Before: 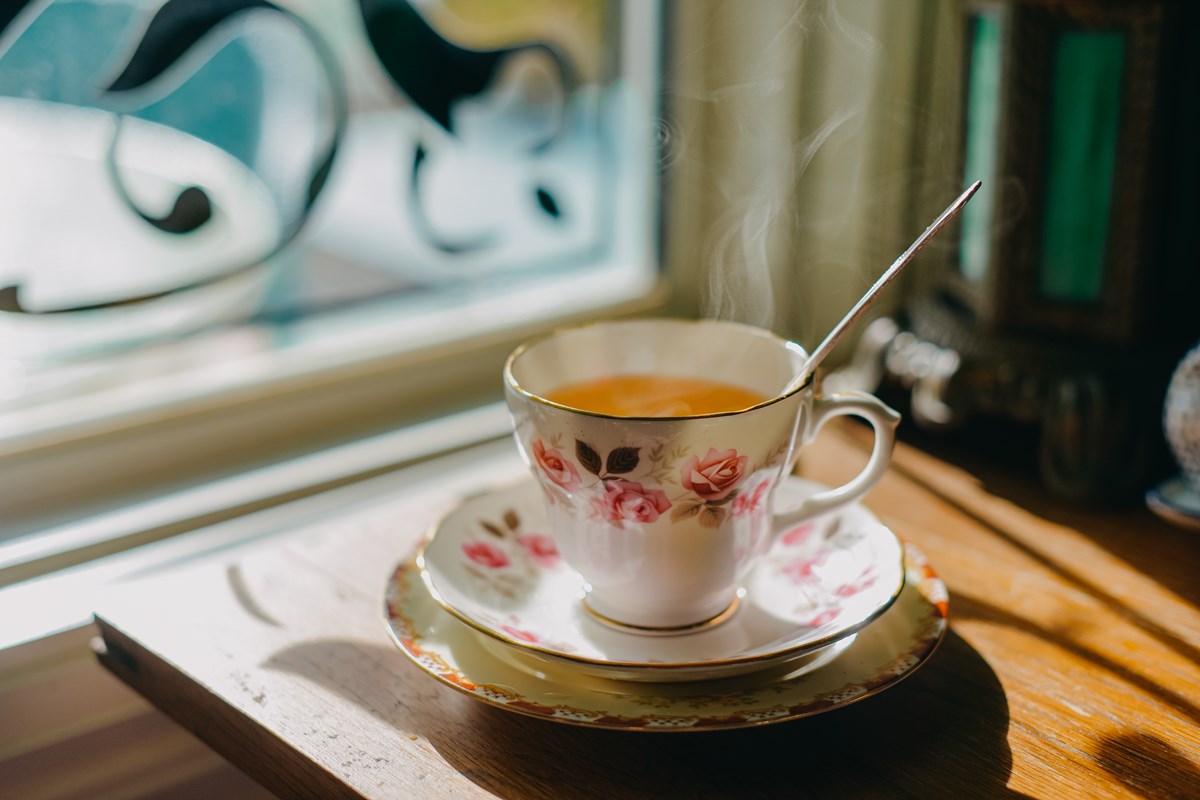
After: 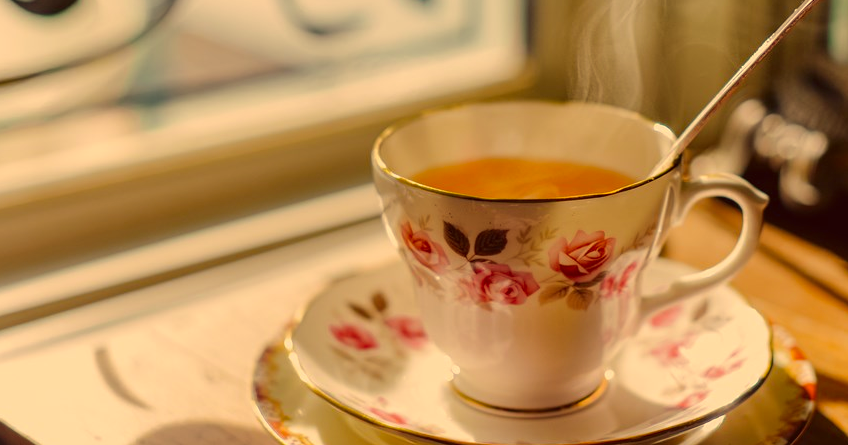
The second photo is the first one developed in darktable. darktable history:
tone equalizer: smoothing diameter 2.1%, edges refinement/feathering 21.88, mask exposure compensation -1.57 EV, filter diffusion 5
crop: left 11.075%, top 27.27%, right 18.246%, bottom 16.994%
color correction: highlights a* 10.03, highlights b* 38.28, shadows a* 14.17, shadows b* 3.34
